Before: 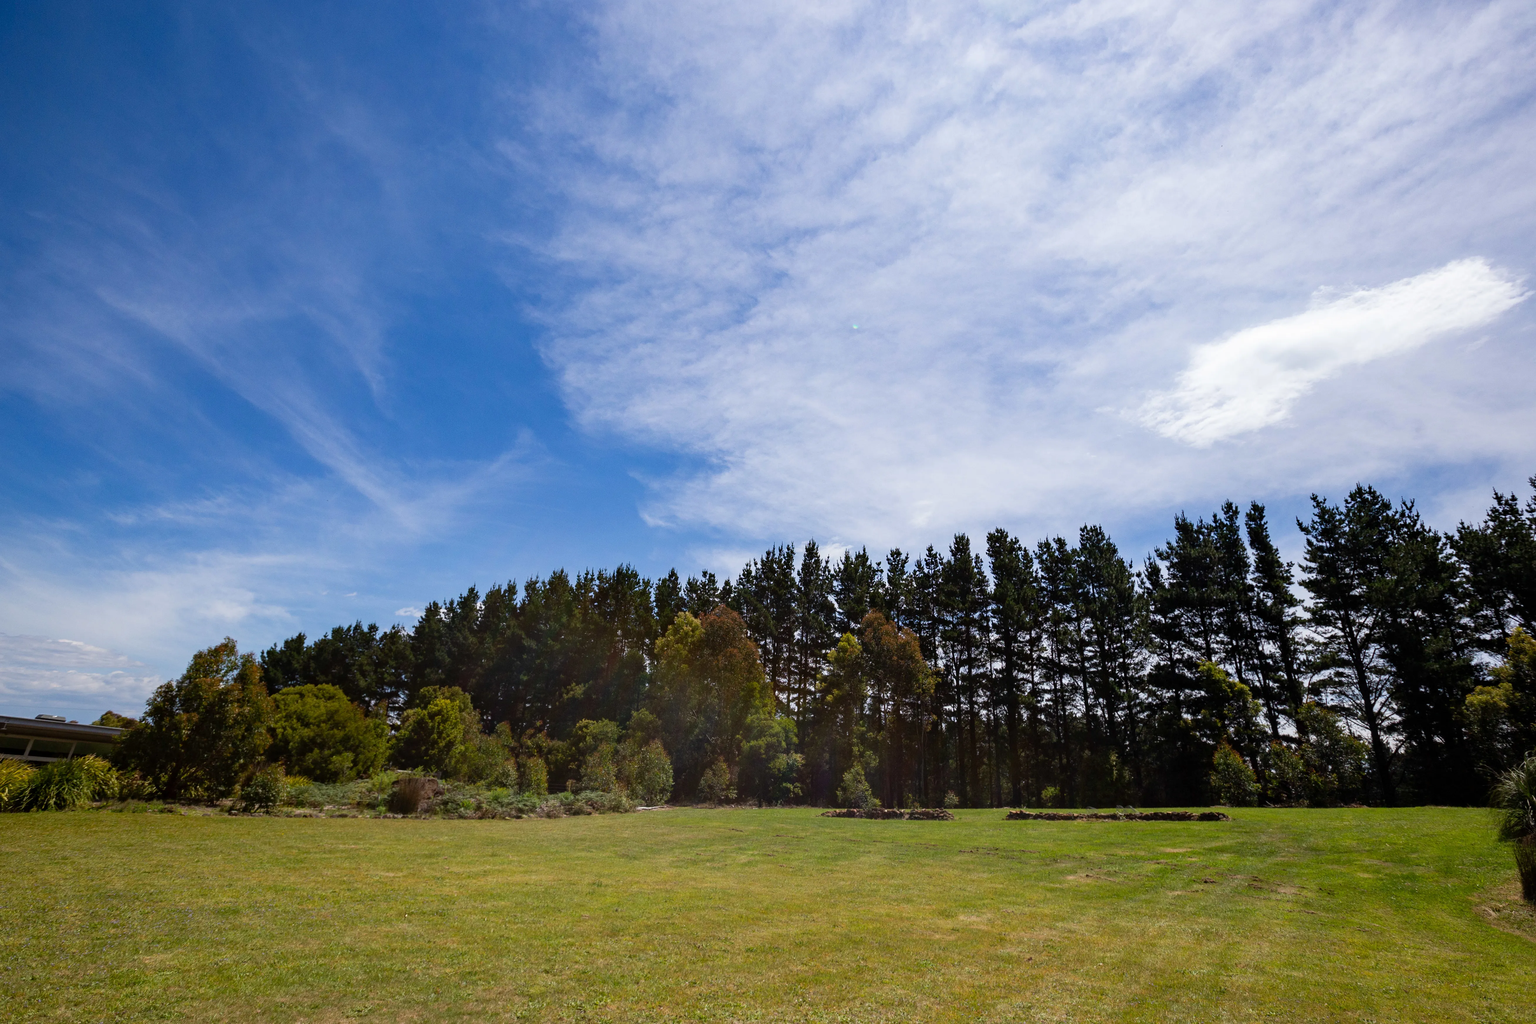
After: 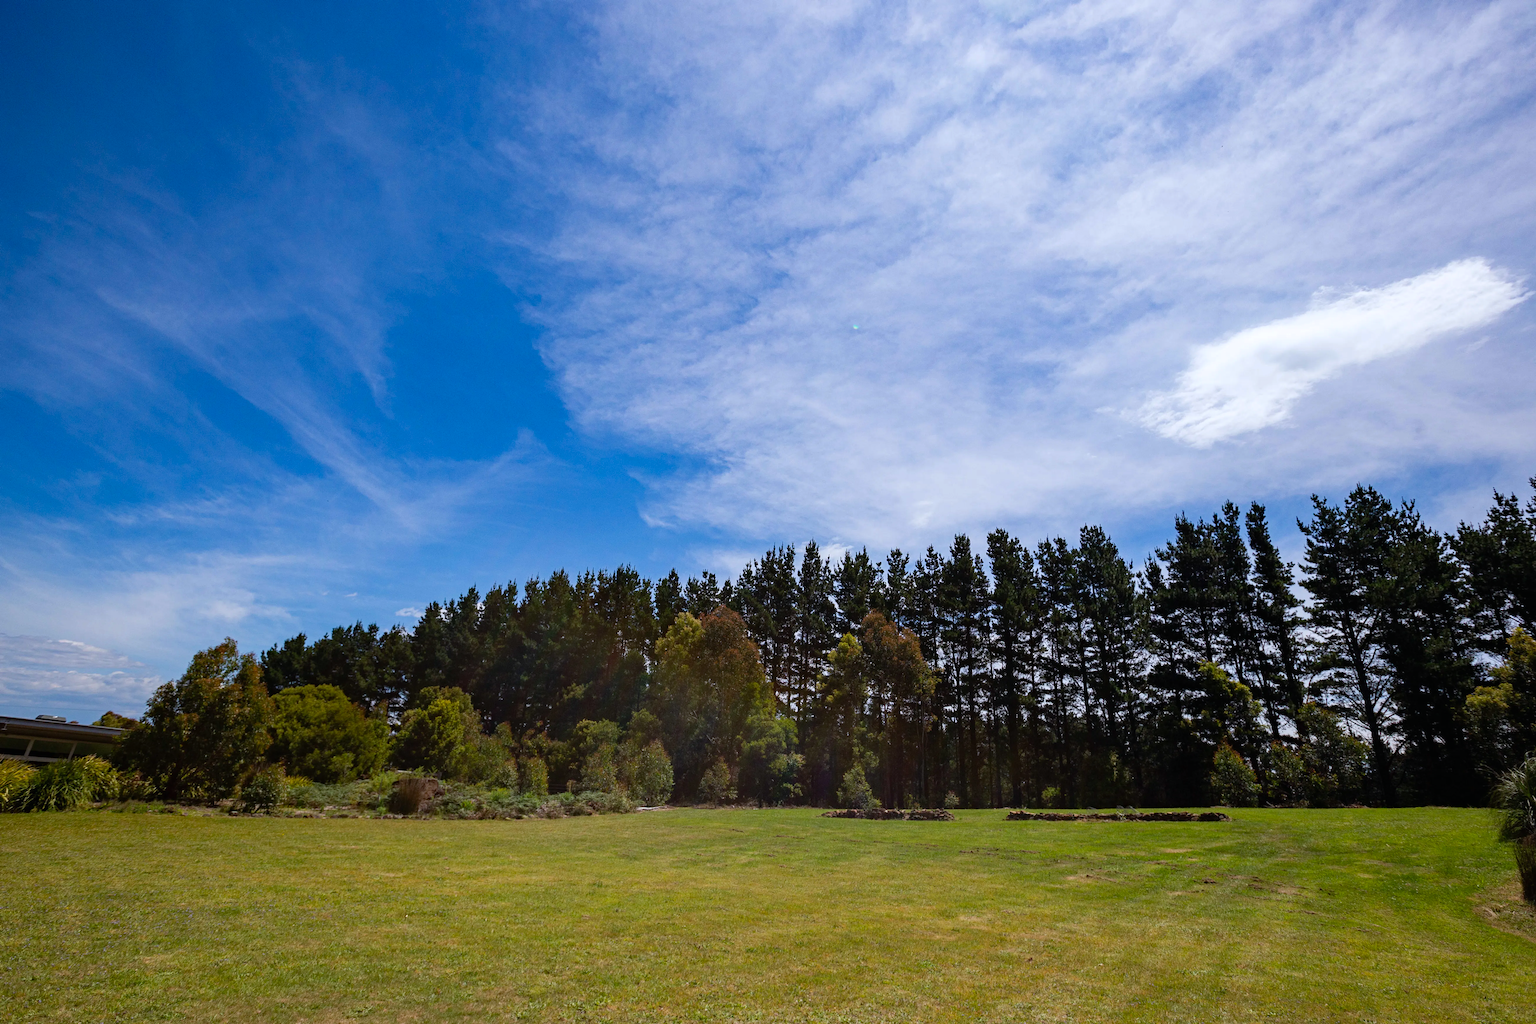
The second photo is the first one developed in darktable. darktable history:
color correction: highlights a* -0.071, highlights b* -5.82, shadows a* -0.135, shadows b* -0.12
haze removal: strength 0.296, distance 0.248, compatibility mode true, adaptive false
contrast brightness saturation: contrast -0.013, brightness -0.008, saturation 0.04
